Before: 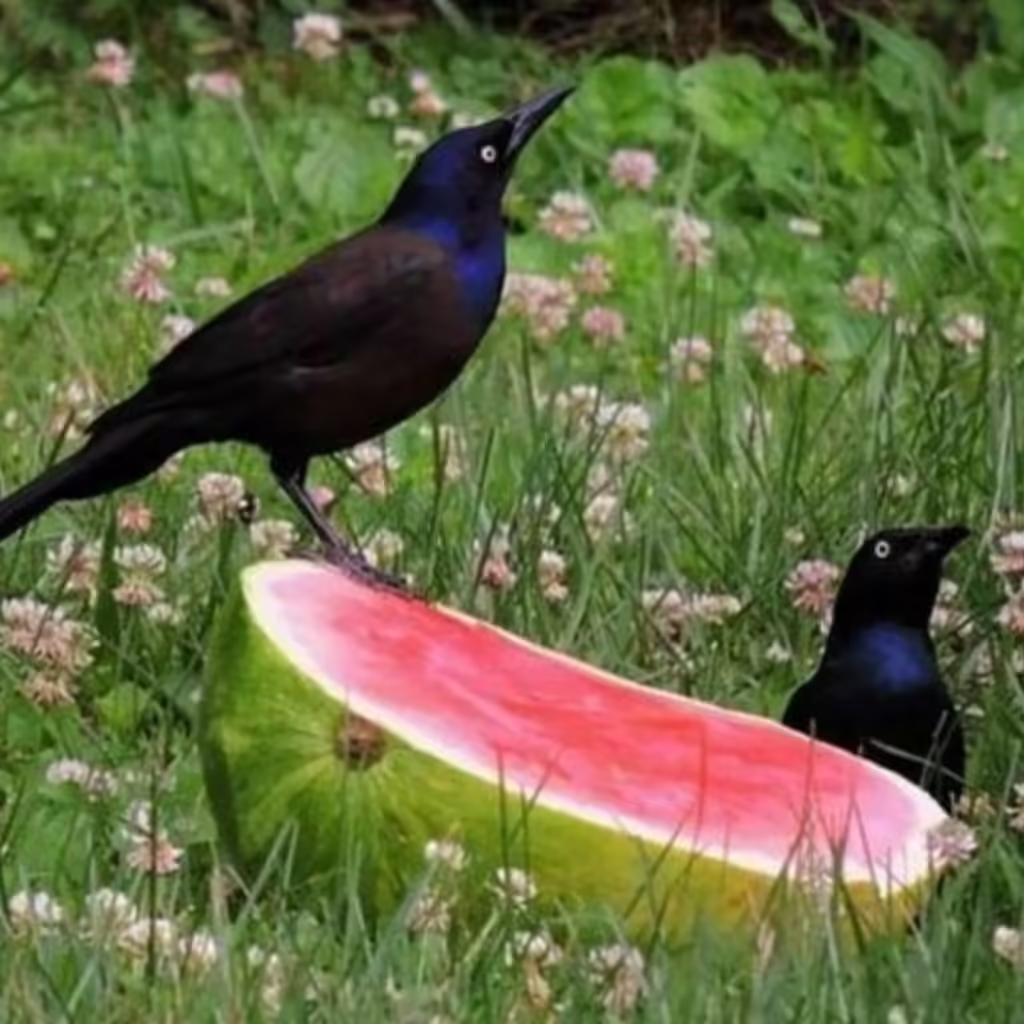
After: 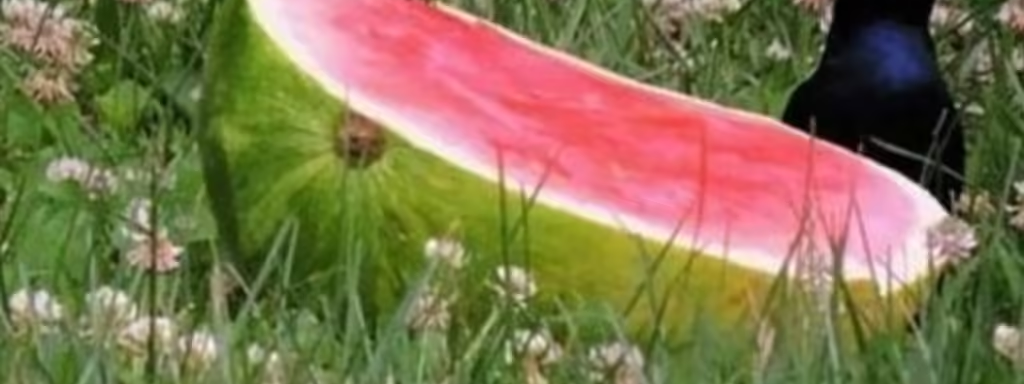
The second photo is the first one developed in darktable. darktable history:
crop and rotate: top 58.818%, bottom 3.626%
